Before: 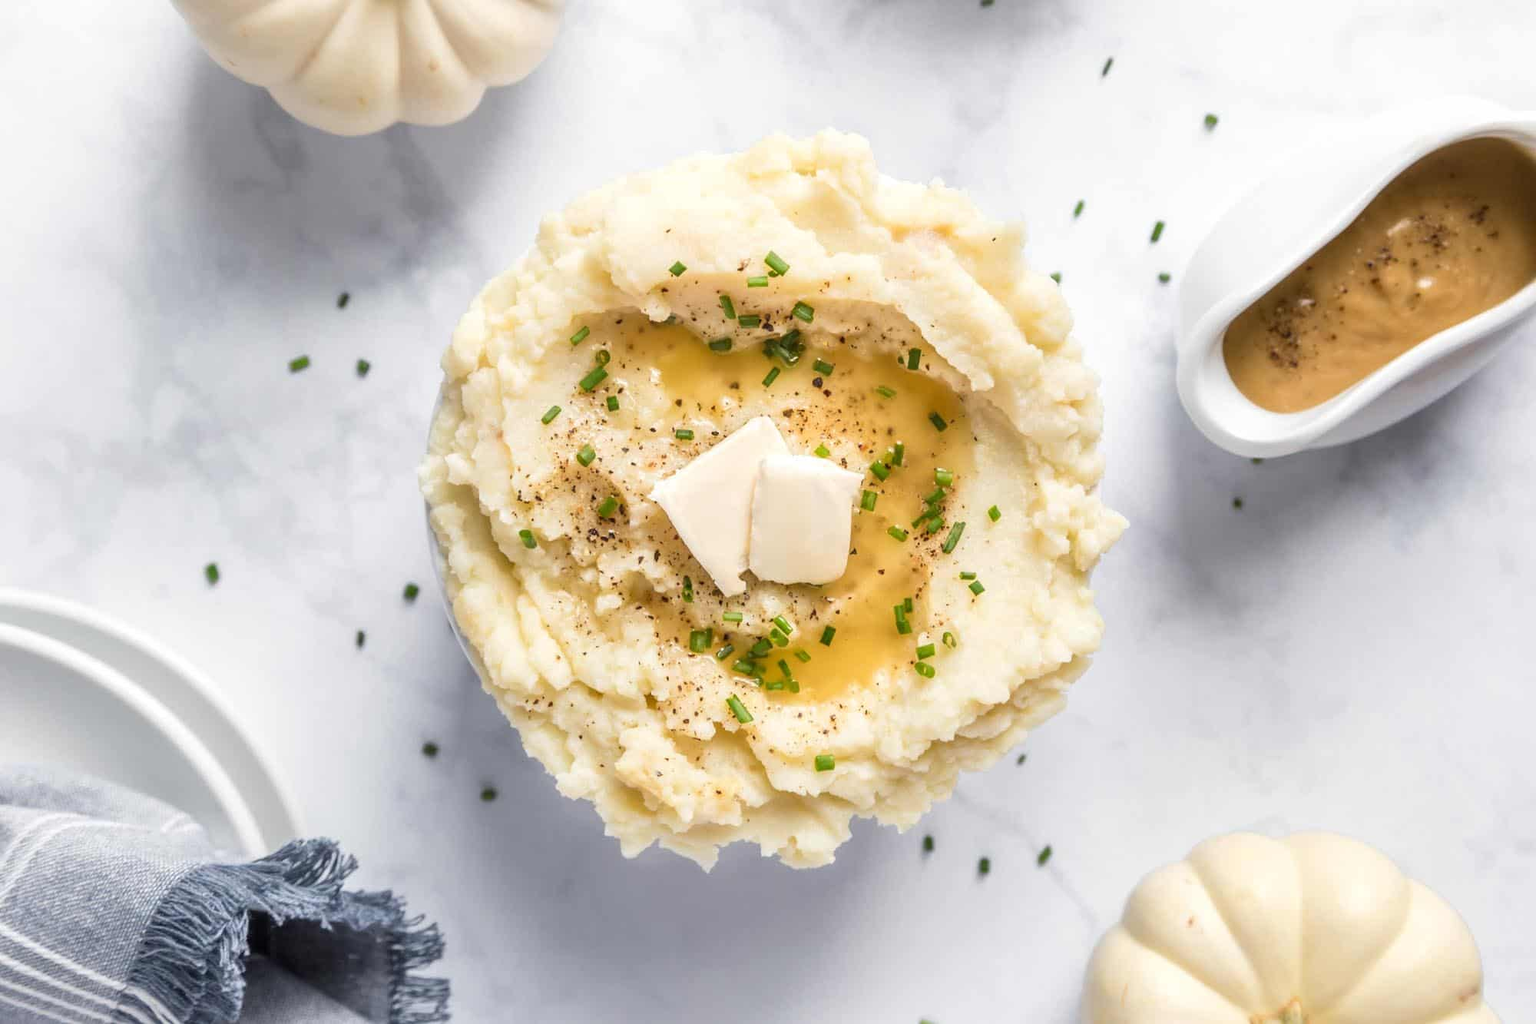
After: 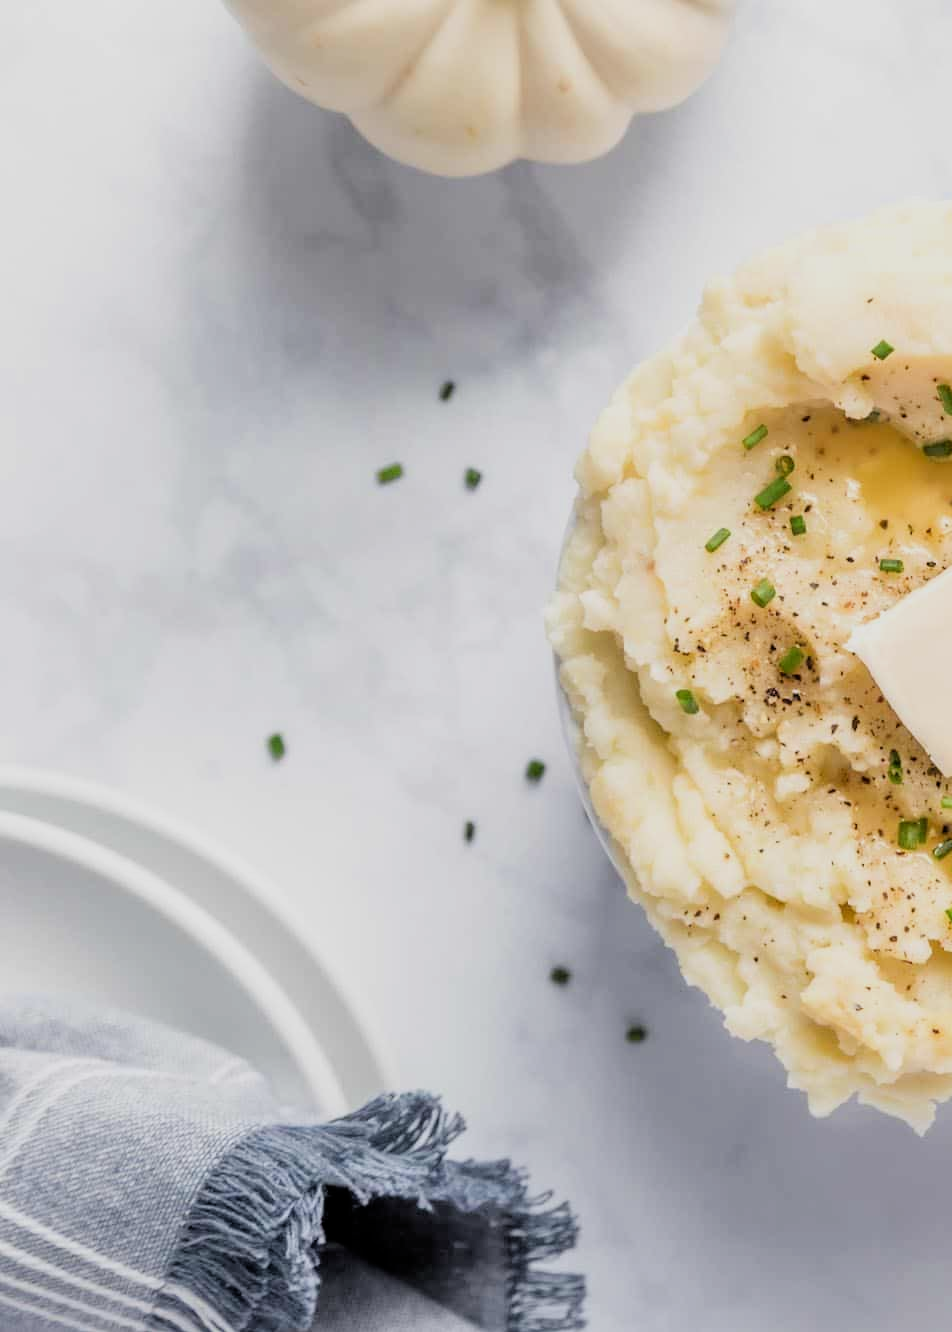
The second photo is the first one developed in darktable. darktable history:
filmic rgb: black relative exposure -7.77 EV, white relative exposure 4.39 EV, threshold 3.05 EV, target black luminance 0%, hardness 3.76, latitude 50.75%, contrast 1.076, highlights saturation mix 9.73%, shadows ↔ highlights balance -0.217%, enable highlight reconstruction true
crop and rotate: left 0%, top 0%, right 52.384%
